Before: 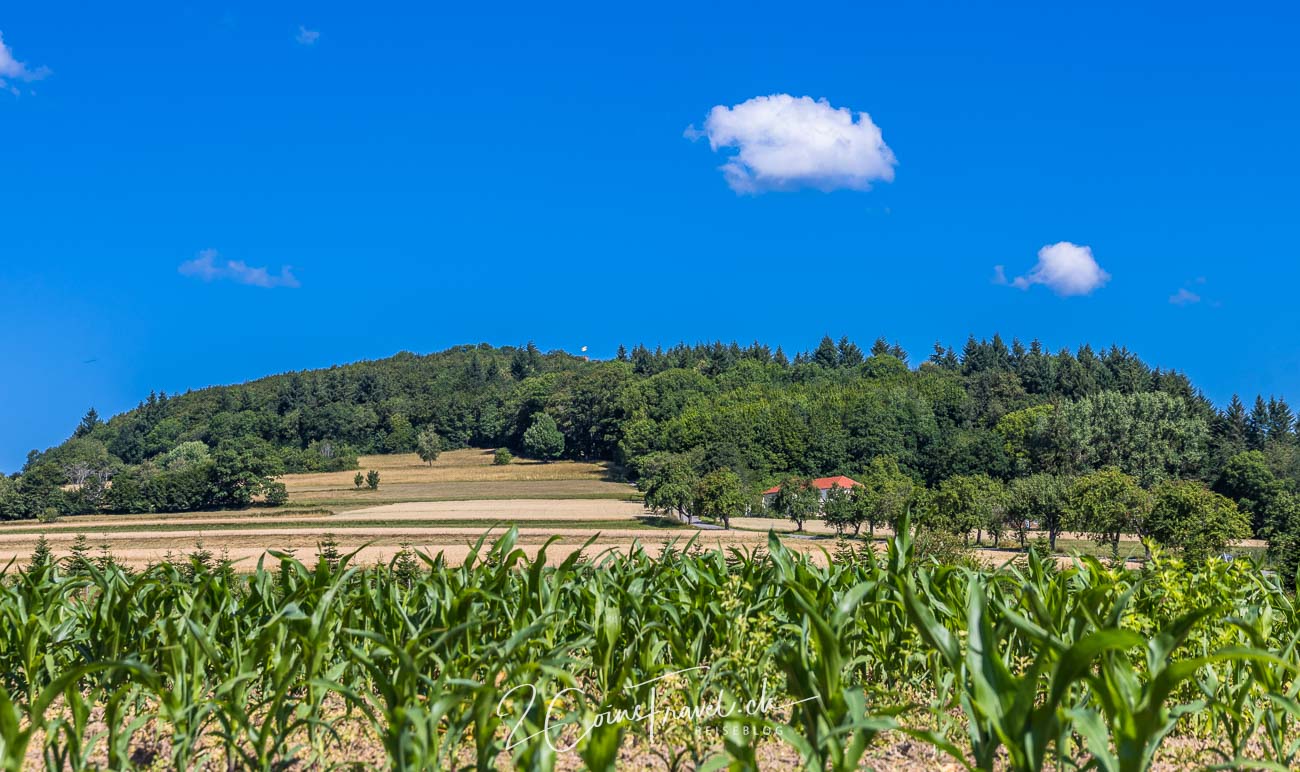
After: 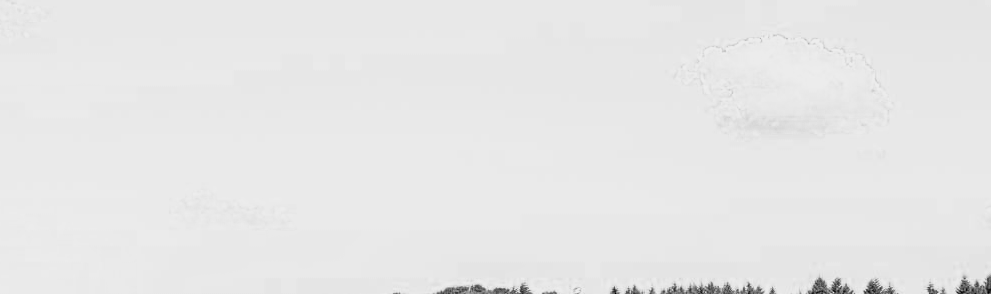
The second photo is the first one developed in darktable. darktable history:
white balance: red 0.974, blue 1.044
filmic rgb: black relative exposure -13 EV, threshold 3 EV, target white luminance 85%, hardness 6.3, latitude 42.11%, contrast 0.858, shadows ↔ highlights balance 8.63%, color science v4 (2020), enable highlight reconstruction true
tone equalizer: -8 EV -0.417 EV, -7 EV -0.389 EV, -6 EV -0.333 EV, -5 EV -0.222 EV, -3 EV 0.222 EV, -2 EV 0.333 EV, -1 EV 0.389 EV, +0 EV 0.417 EV, edges refinement/feathering 500, mask exposure compensation -1.25 EV, preserve details no
monochrome: a 1.94, b -0.638
haze removal: compatibility mode true, adaptive false
crop: left 0.579%, top 7.627%, right 23.167%, bottom 54.275%
exposure: exposure 0.935 EV, compensate highlight preservation false
color balance rgb: perceptual saturation grading › global saturation 30%, global vibrance 20%
